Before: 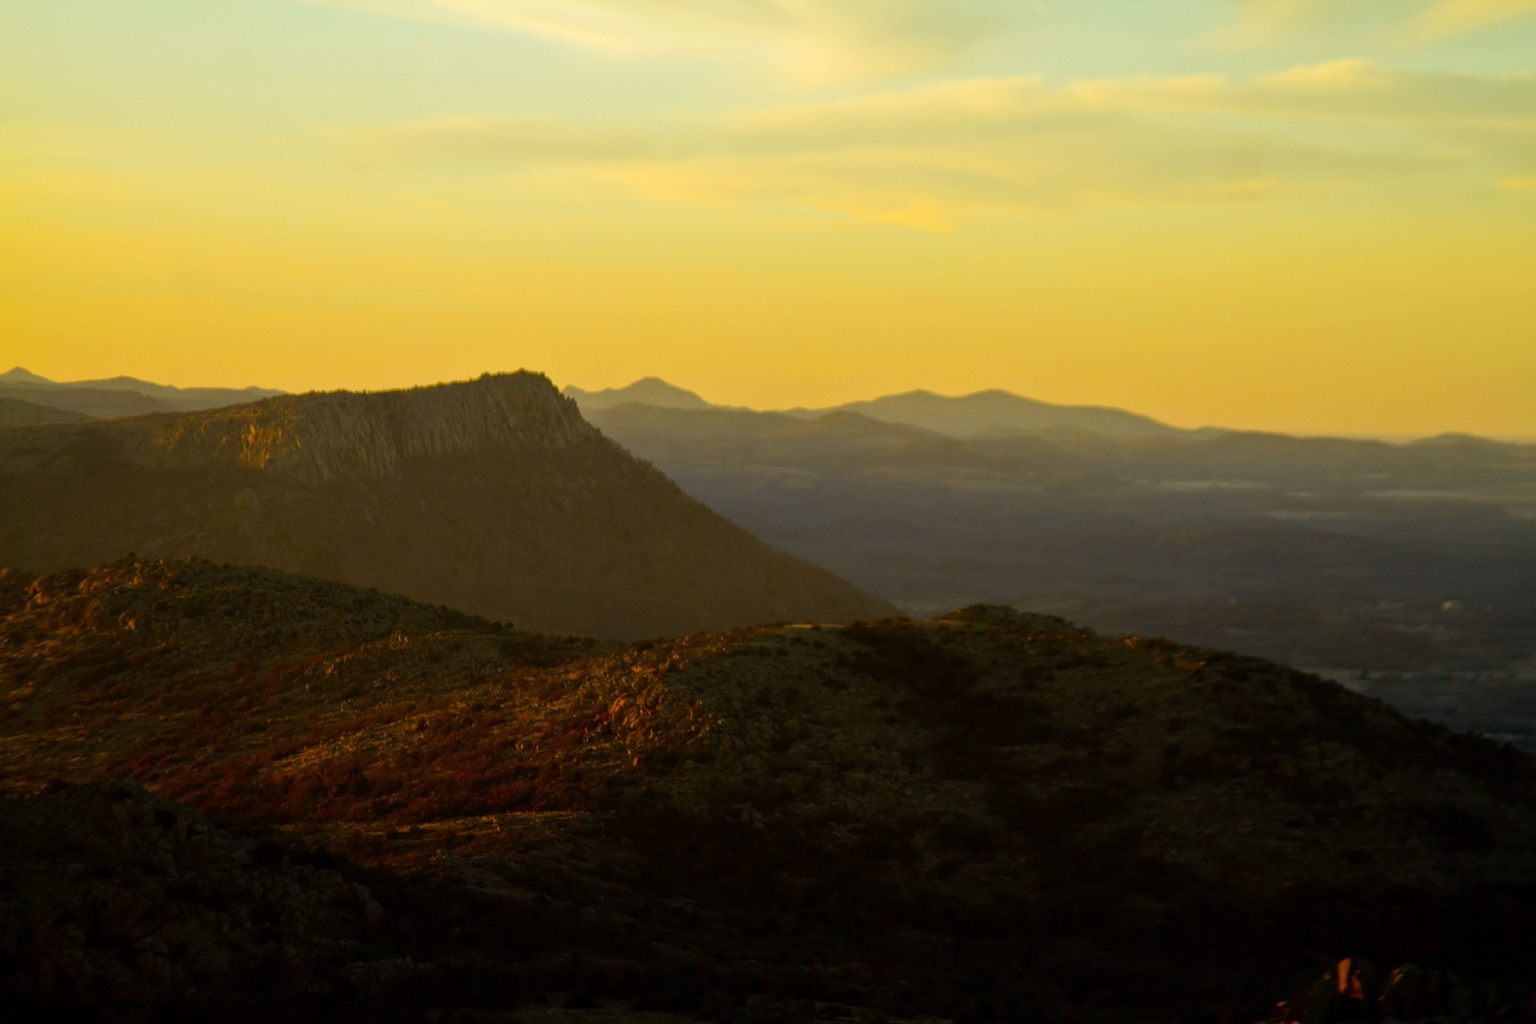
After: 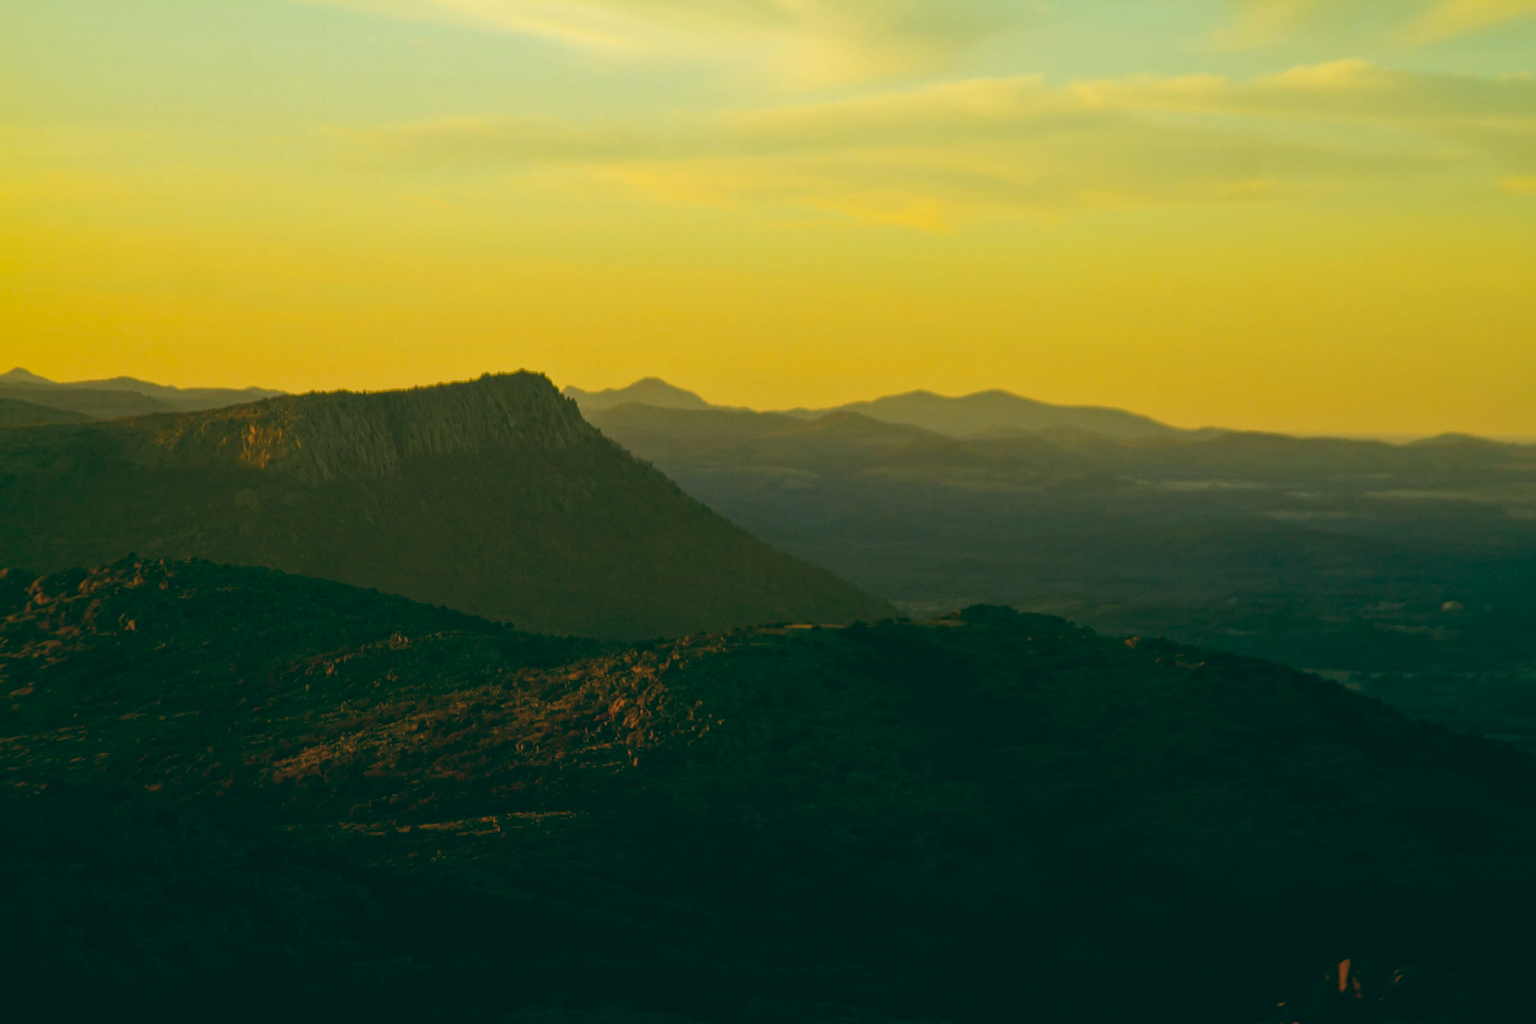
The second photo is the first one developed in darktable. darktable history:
haze removal: compatibility mode true, adaptive false
color balance: lift [1.005, 0.99, 1.007, 1.01], gamma [1, 1.034, 1.032, 0.966], gain [0.873, 1.055, 1.067, 0.933]
